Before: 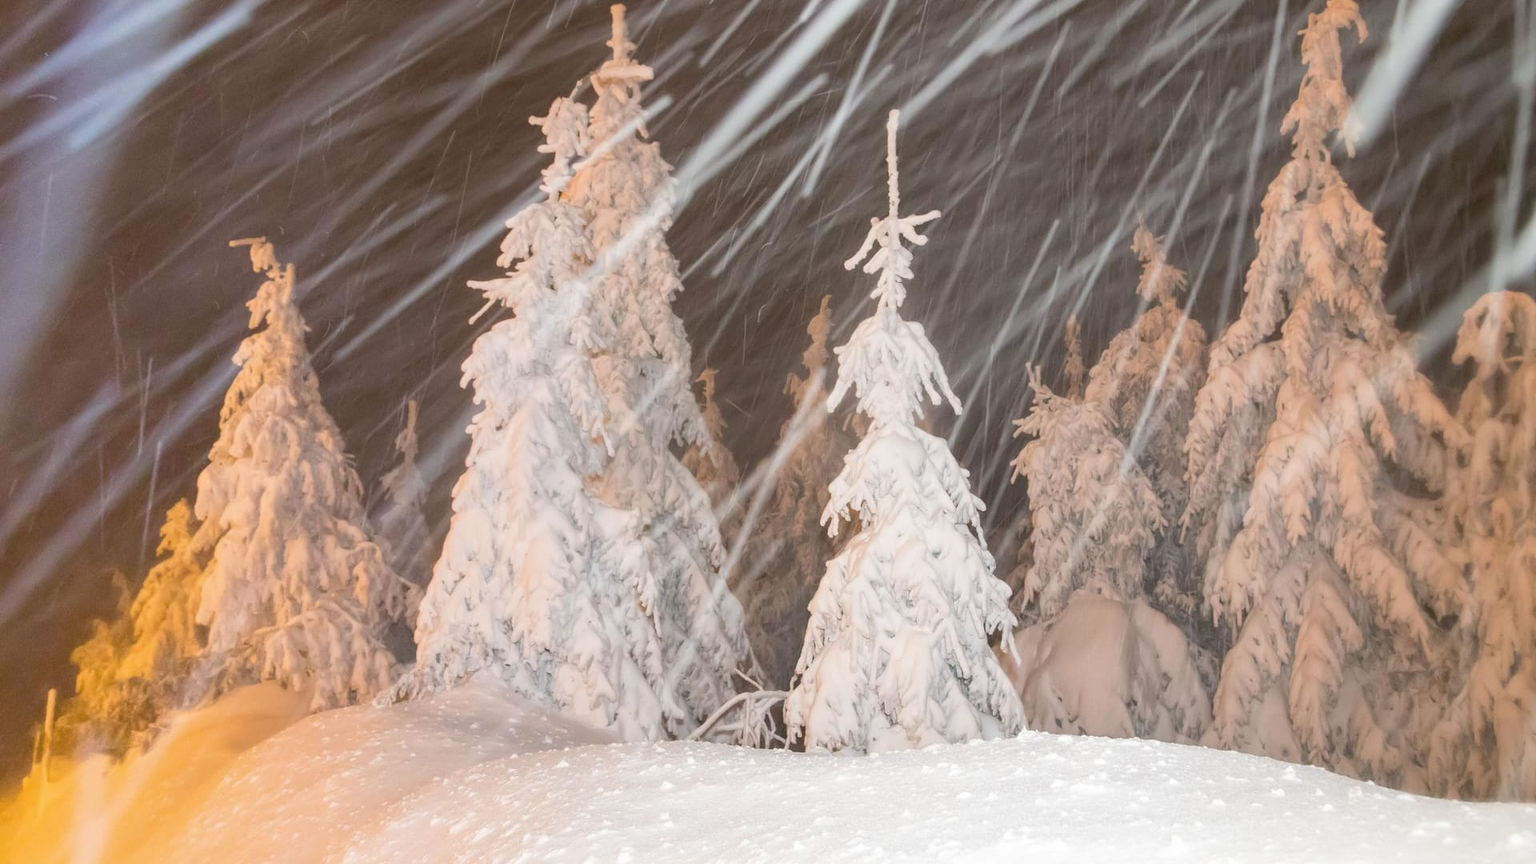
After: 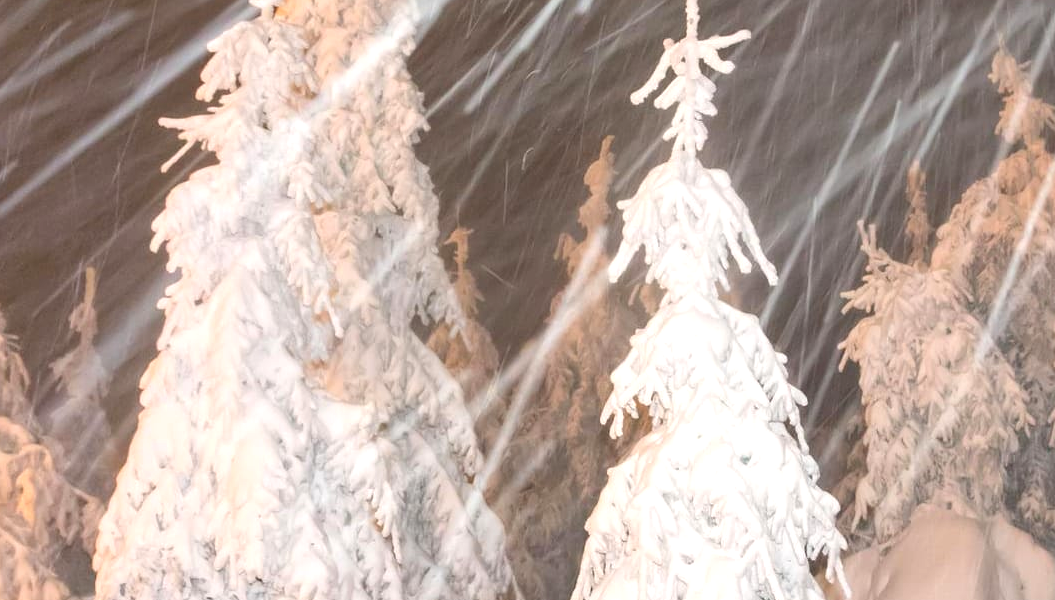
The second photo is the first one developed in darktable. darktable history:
exposure: exposure 0.498 EV, compensate highlight preservation false
crop and rotate: left 22.163%, top 21.607%, right 22.878%, bottom 22.748%
